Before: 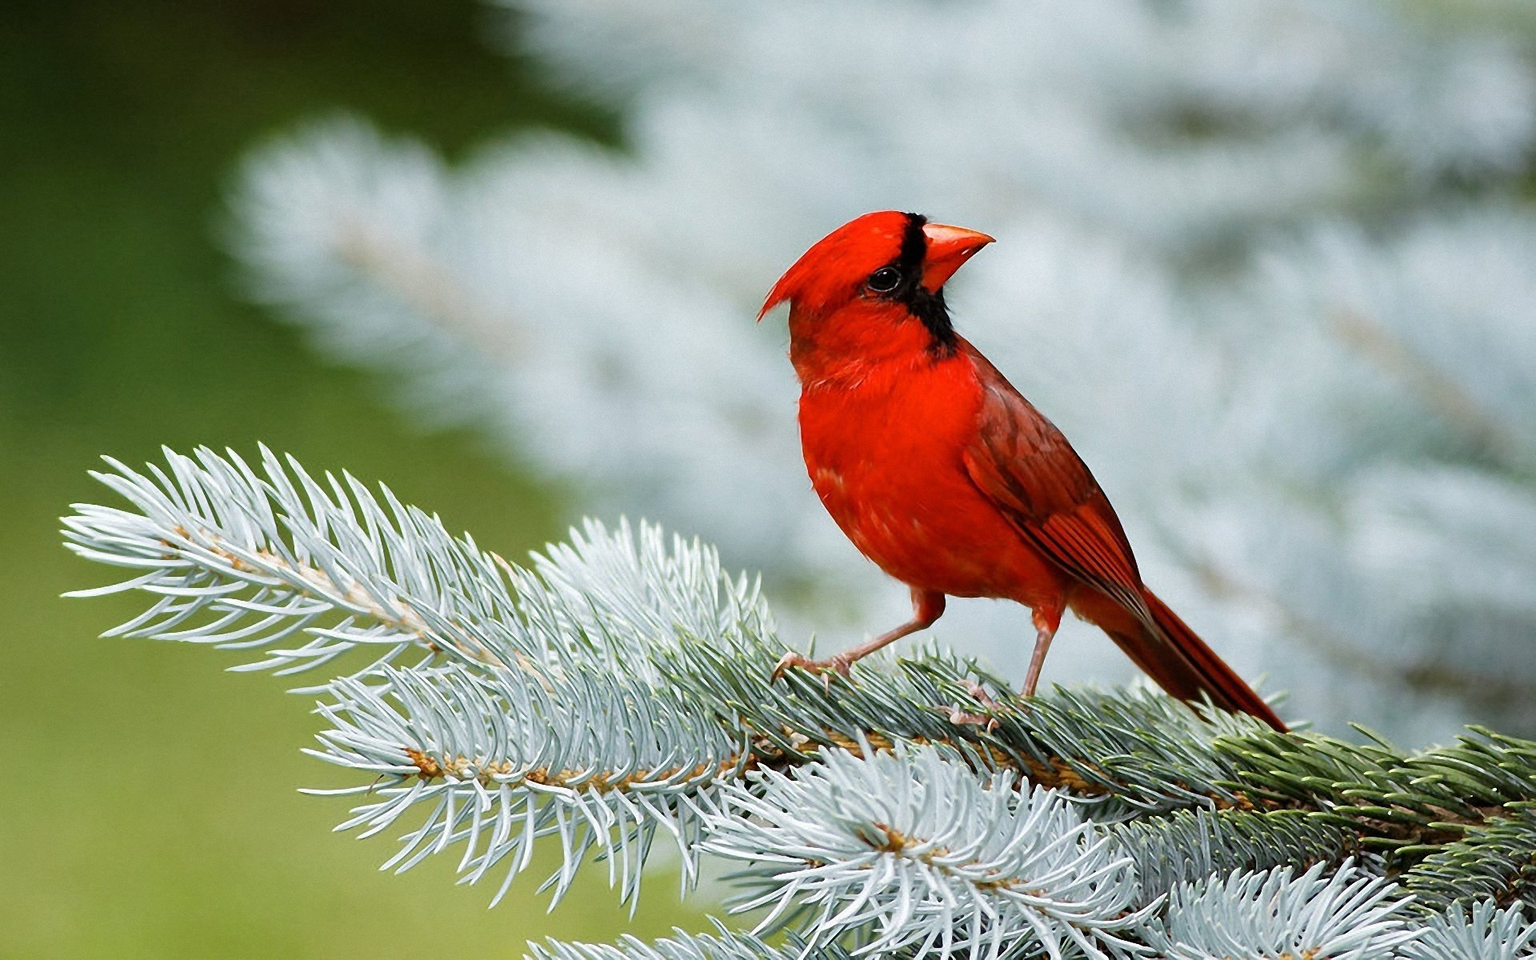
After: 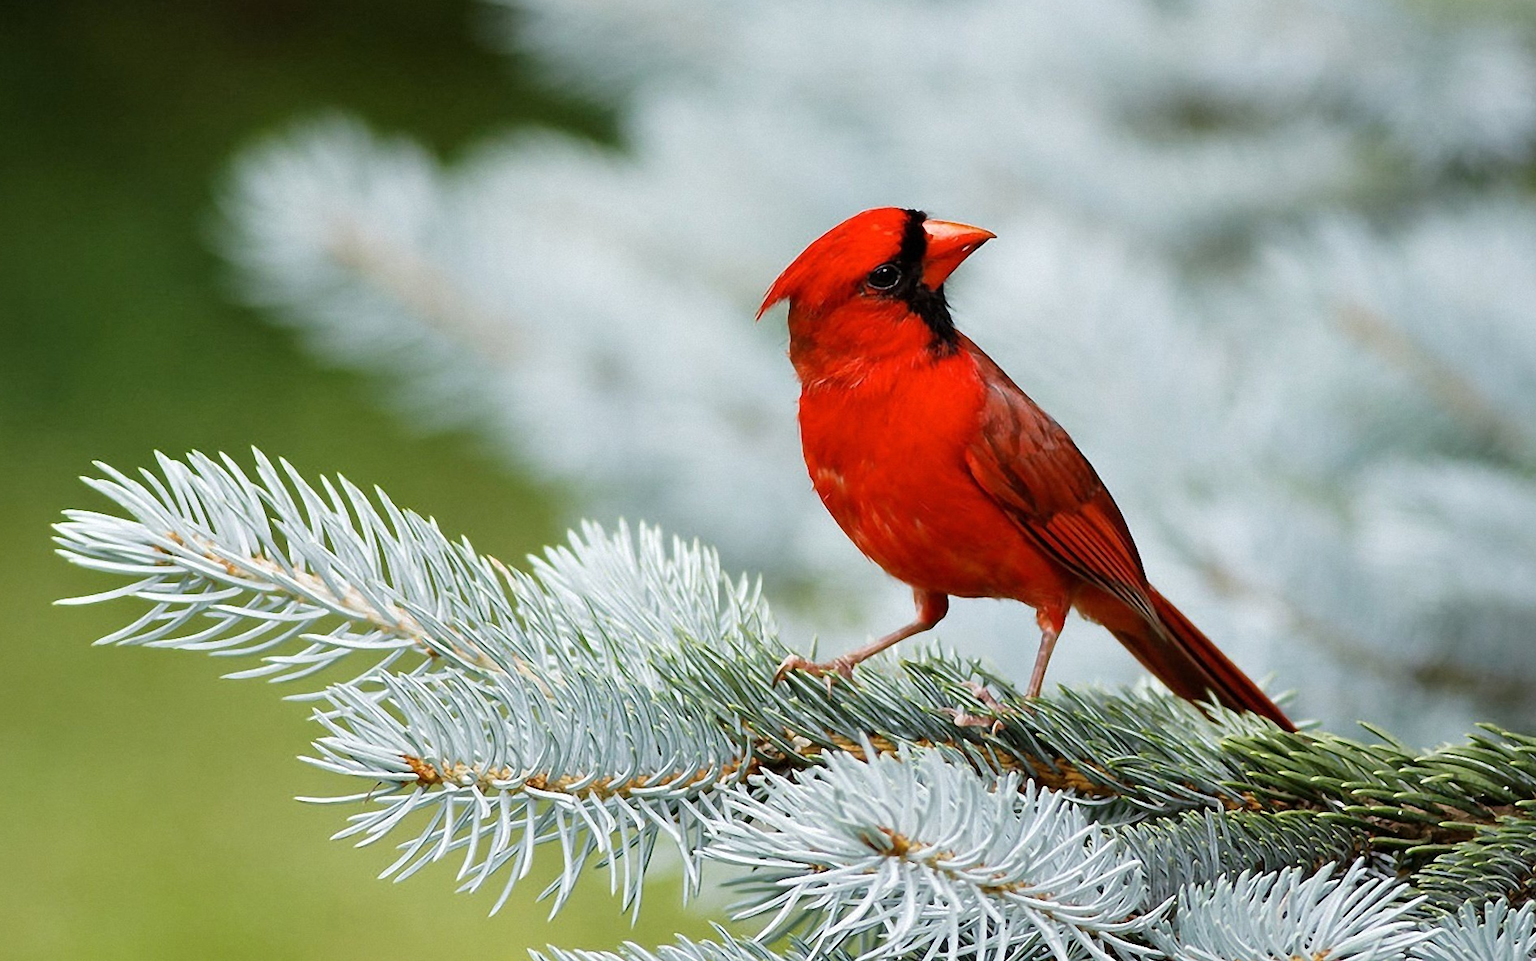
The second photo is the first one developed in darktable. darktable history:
tone equalizer: on, module defaults
exposure: compensate highlight preservation false
rotate and perspective: rotation -0.45°, automatic cropping original format, crop left 0.008, crop right 0.992, crop top 0.012, crop bottom 0.988
